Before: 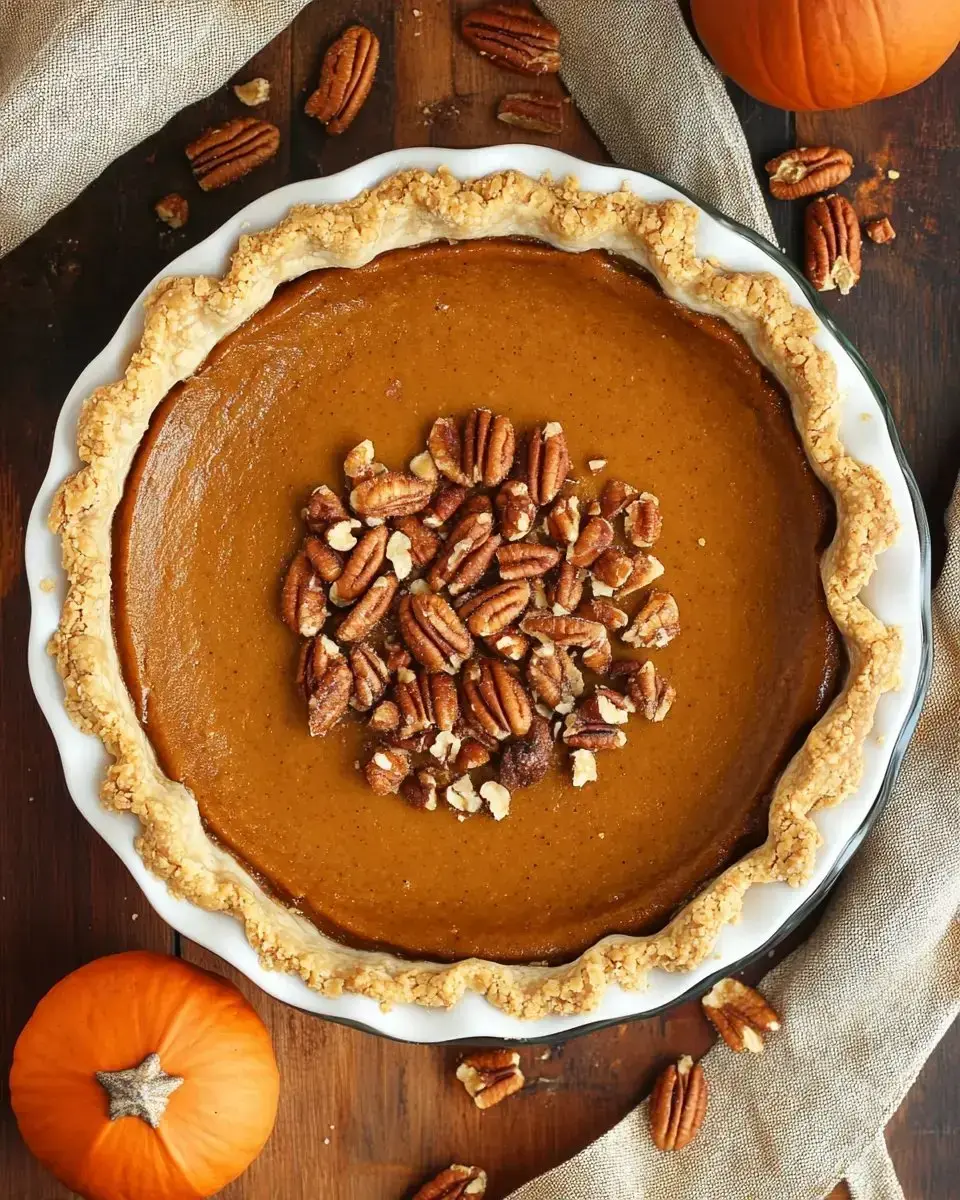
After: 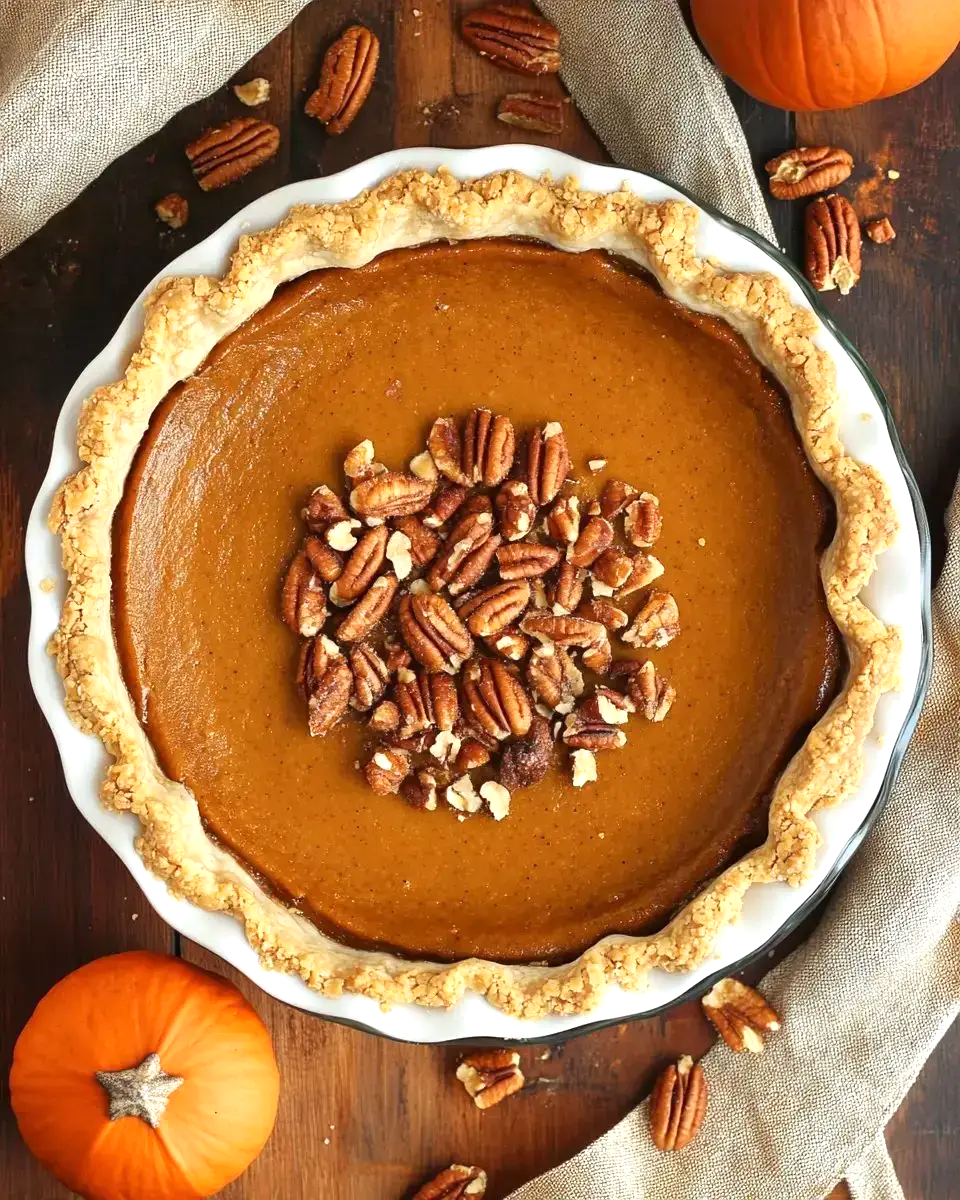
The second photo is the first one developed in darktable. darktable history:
exposure: exposure 0.299 EV, compensate highlight preservation false
